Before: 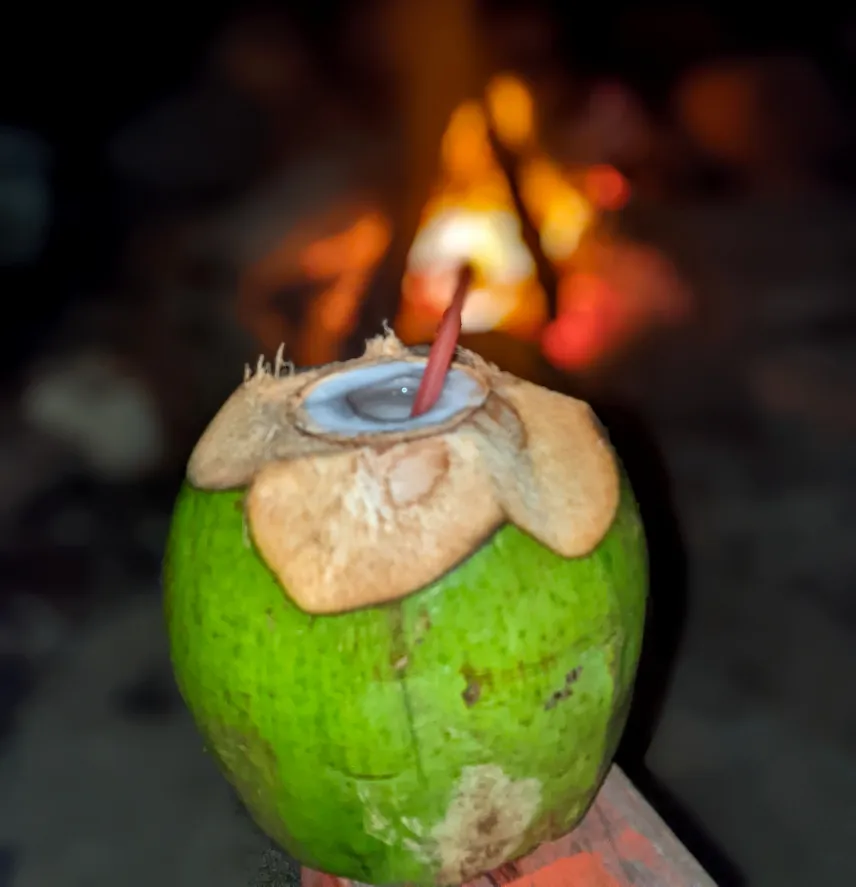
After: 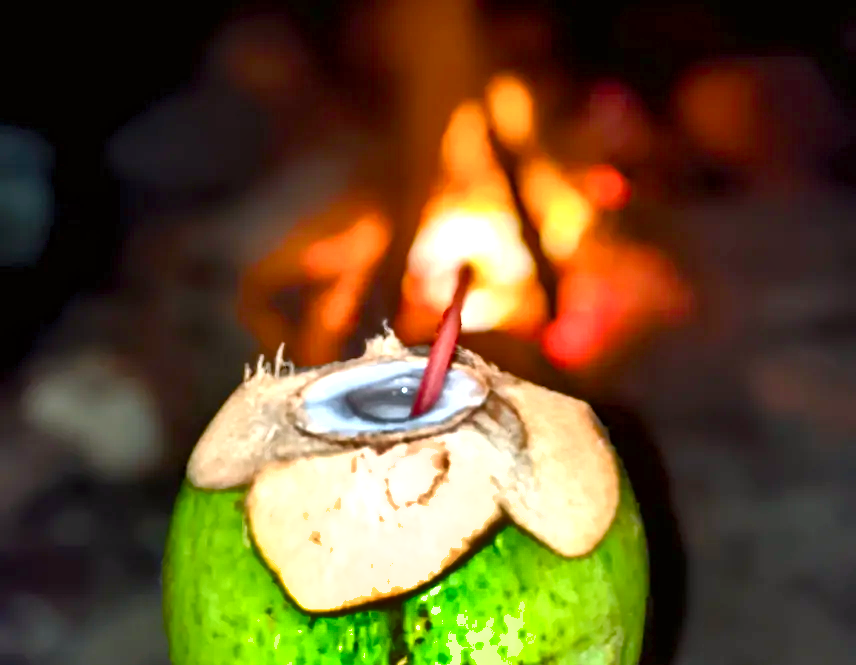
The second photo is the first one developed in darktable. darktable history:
shadows and highlights: shadows 19.13, highlights -83.41, soften with gaussian
color correction: highlights a* 3.12, highlights b* -1.55, shadows a* -0.101, shadows b* 2.52, saturation 0.98
crop: bottom 24.988%
color balance rgb: perceptual saturation grading › global saturation 20%, perceptual saturation grading › highlights -25%, perceptual saturation grading › shadows 50%
exposure: black level correction 0, exposure 1.2 EV, compensate exposure bias true, compensate highlight preservation false
